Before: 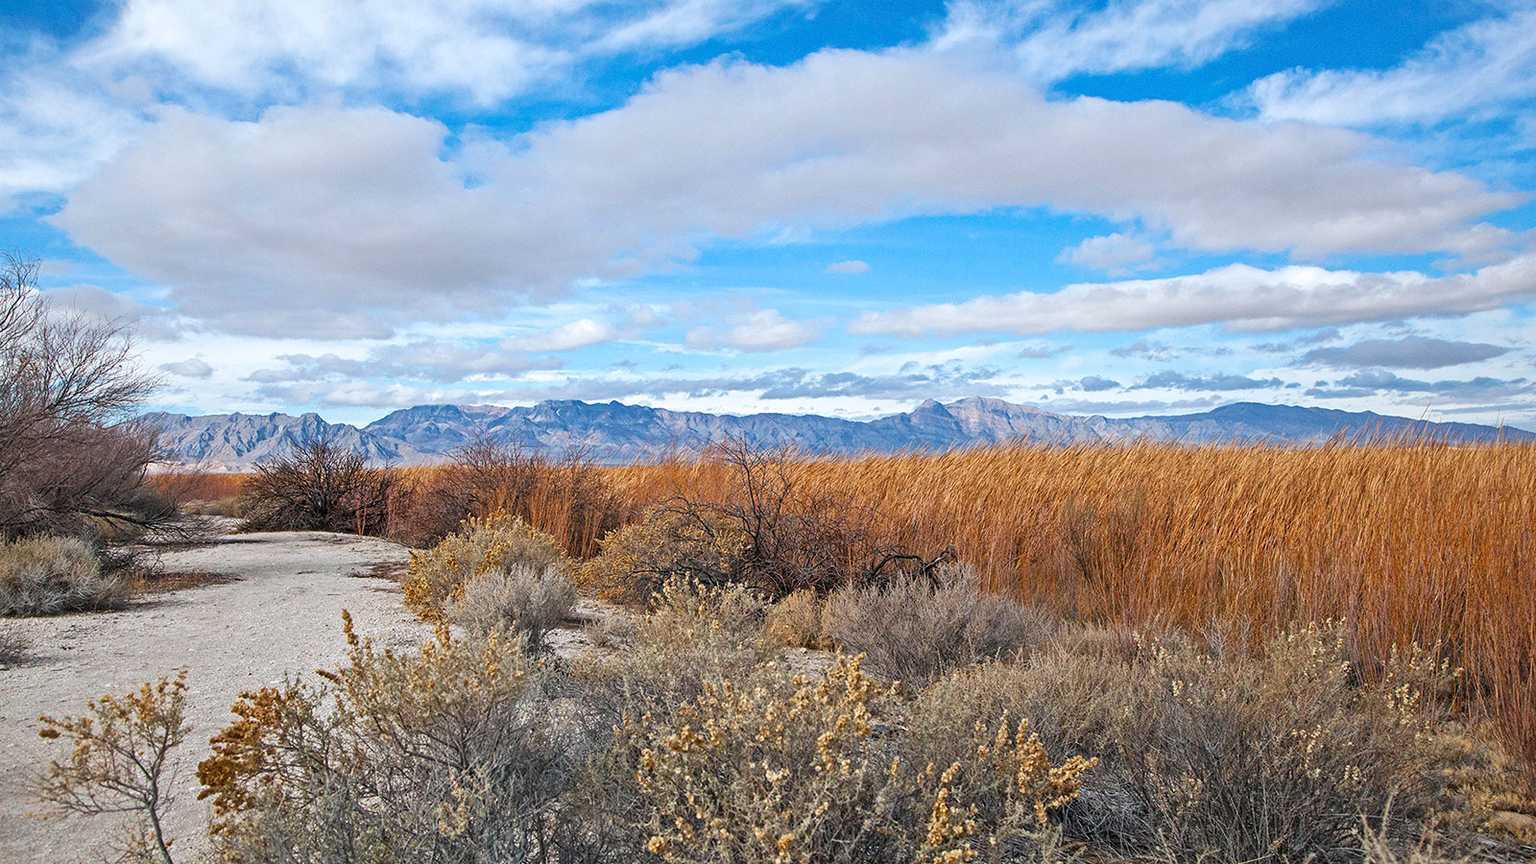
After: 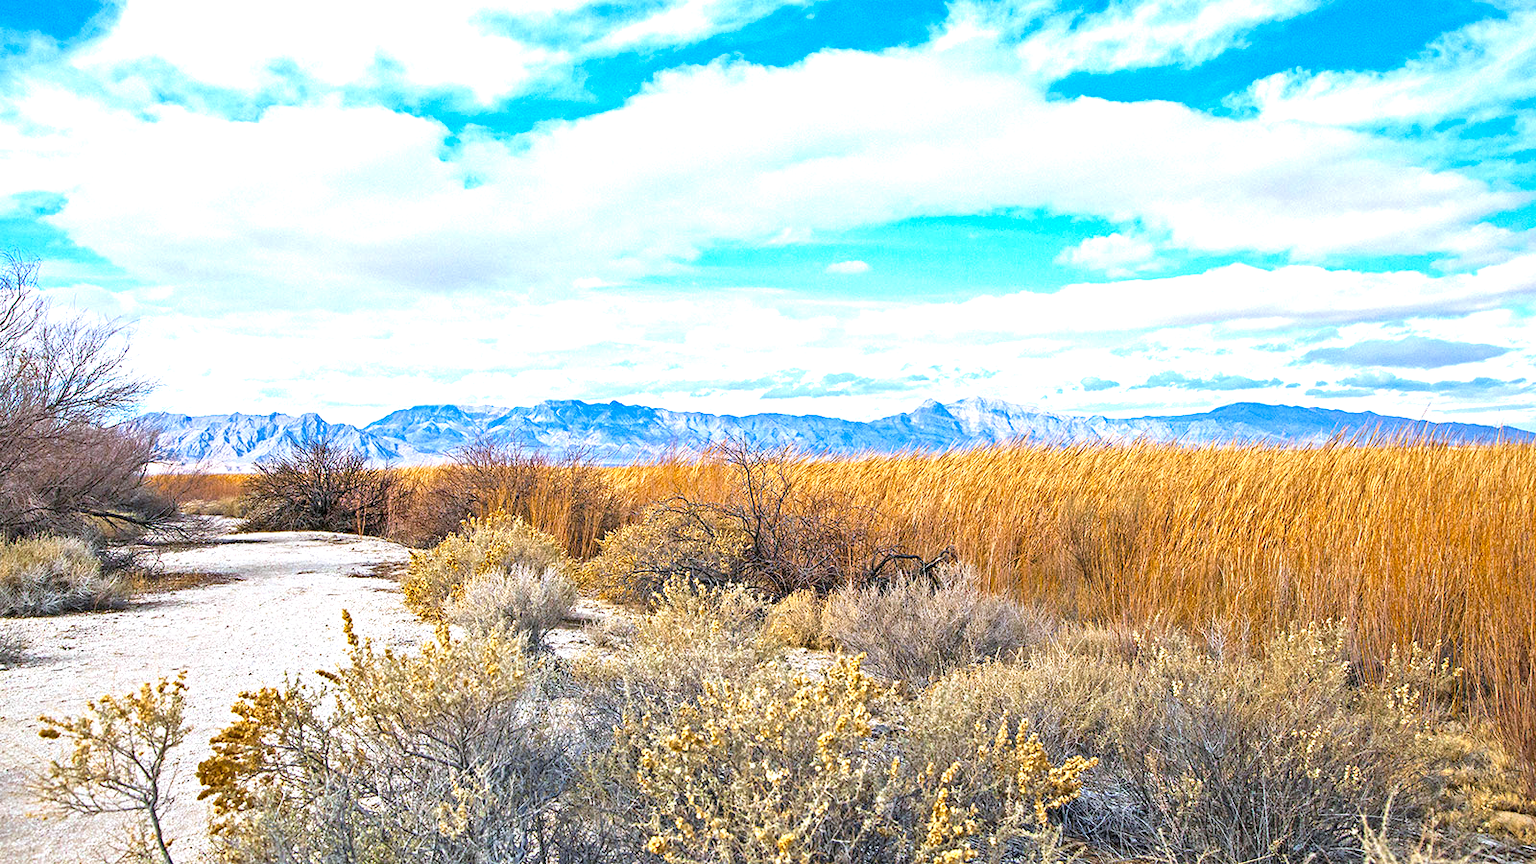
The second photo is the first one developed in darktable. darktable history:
velvia: on, module defaults
color contrast: green-magenta contrast 0.85, blue-yellow contrast 1.25, unbound 0
haze removal: compatibility mode true, adaptive false
exposure: black level correction 0, exposure 1.1 EV, compensate exposure bias true, compensate highlight preservation false
white balance: red 0.976, blue 1.04
